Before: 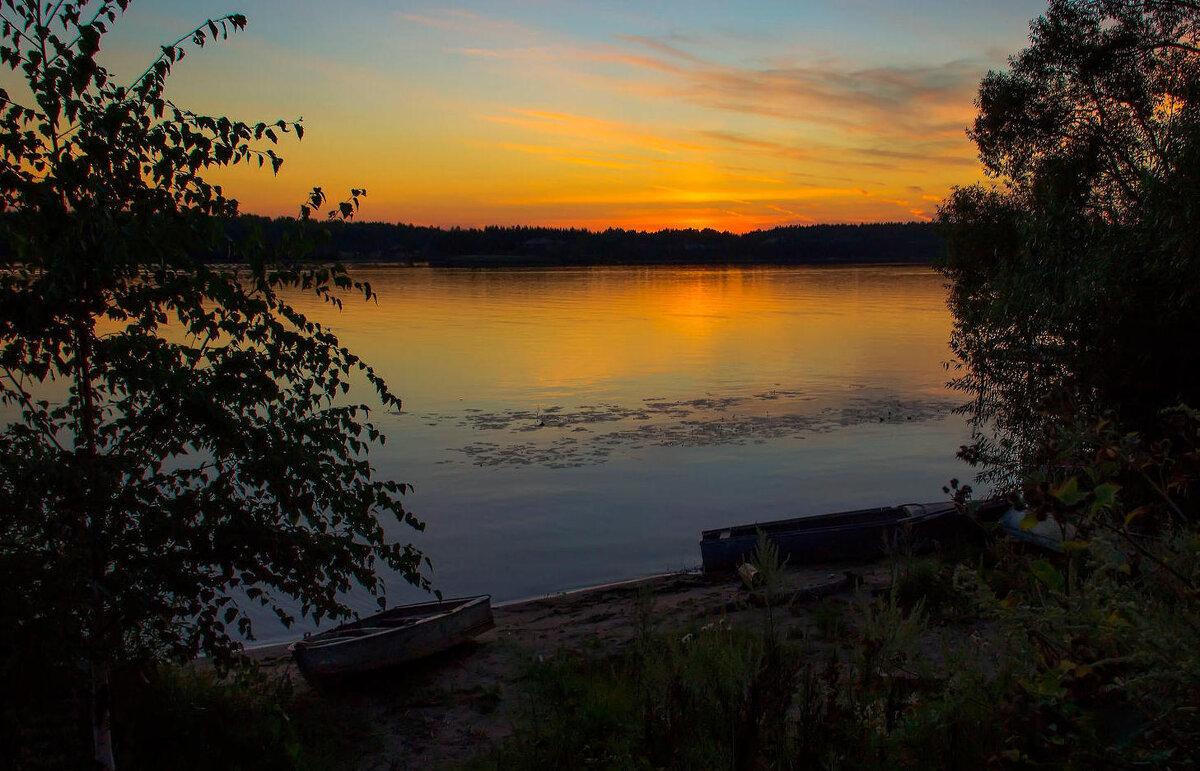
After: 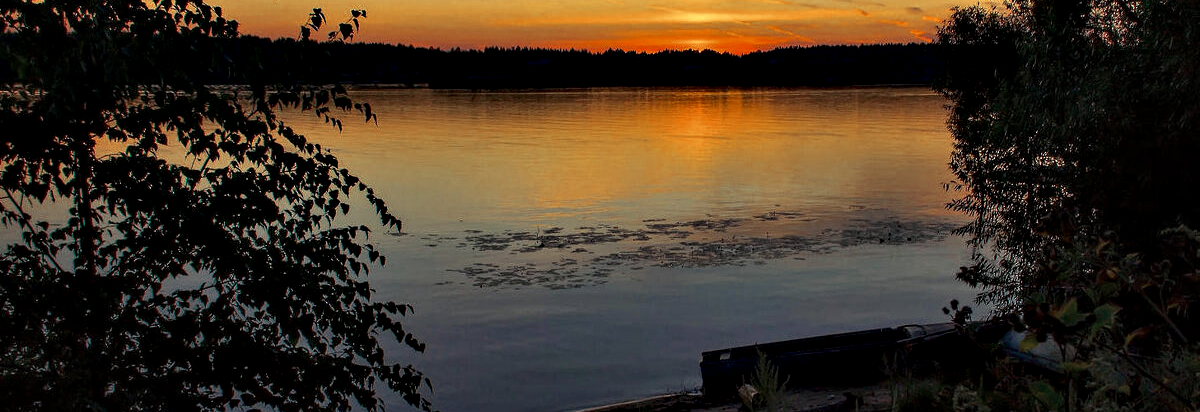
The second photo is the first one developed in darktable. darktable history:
crop and rotate: top 23.243%, bottom 23.24%
contrast equalizer: octaves 7, y [[0.6 ×6], [0.55 ×6], [0 ×6], [0 ×6], [0 ×6]]
color zones: curves: ch0 [(0, 0.5) (0.125, 0.4) (0.25, 0.5) (0.375, 0.4) (0.5, 0.4) (0.625, 0.35) (0.75, 0.35) (0.875, 0.5)]; ch1 [(0, 0.35) (0.125, 0.45) (0.25, 0.35) (0.375, 0.35) (0.5, 0.35) (0.625, 0.35) (0.75, 0.45) (0.875, 0.35)]; ch2 [(0, 0.6) (0.125, 0.5) (0.25, 0.5) (0.375, 0.6) (0.5, 0.6) (0.625, 0.5) (0.75, 0.5) (0.875, 0.5)]
